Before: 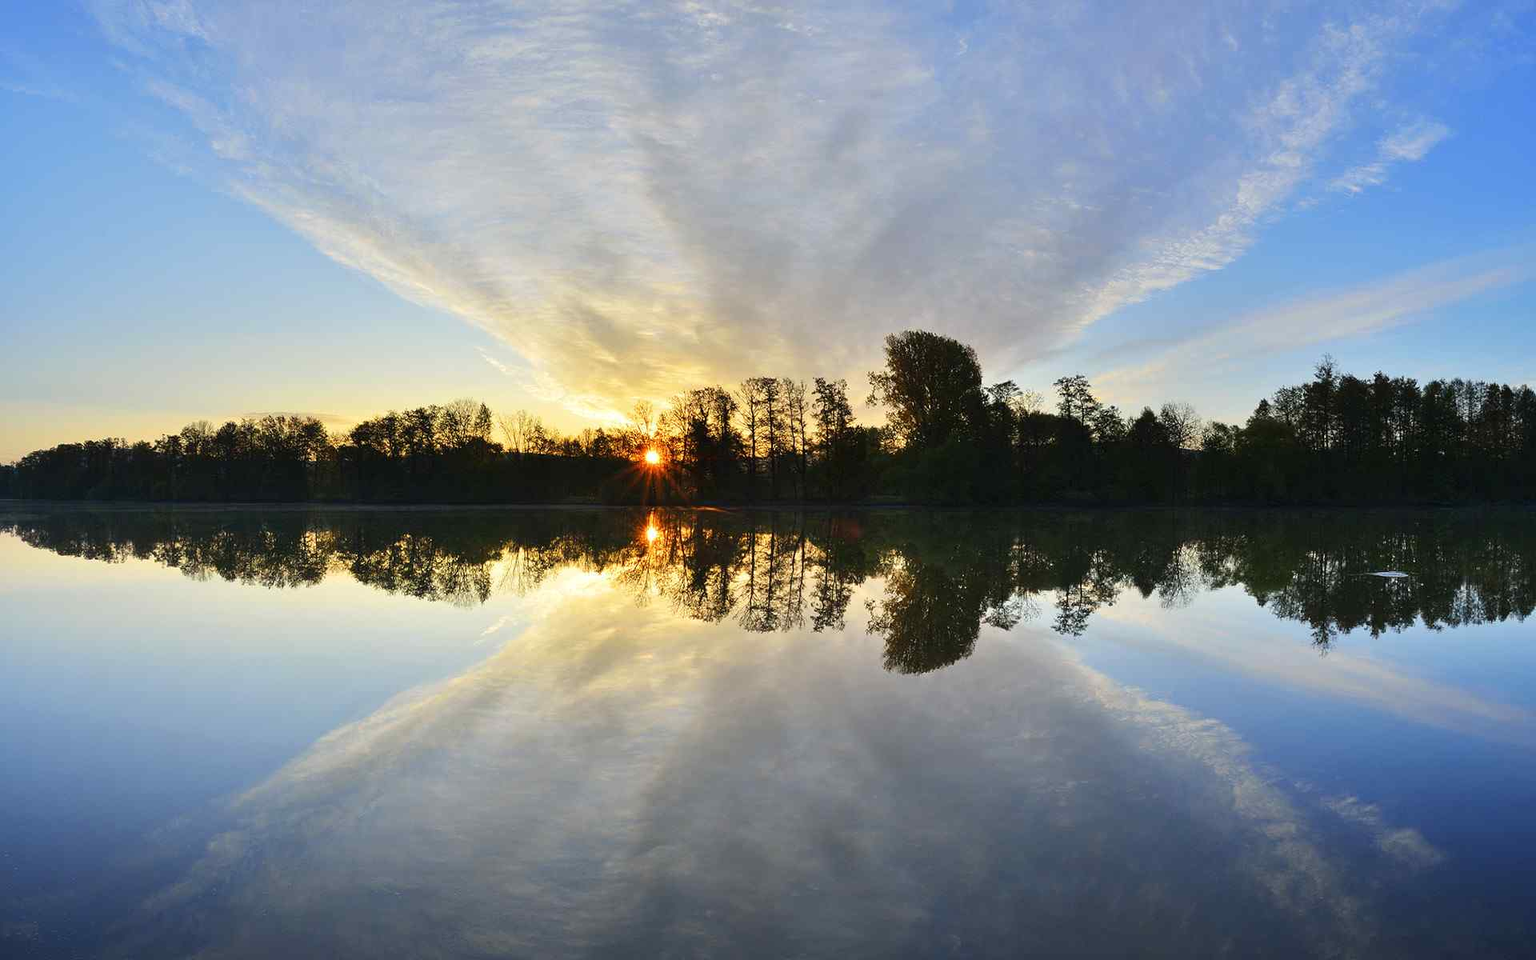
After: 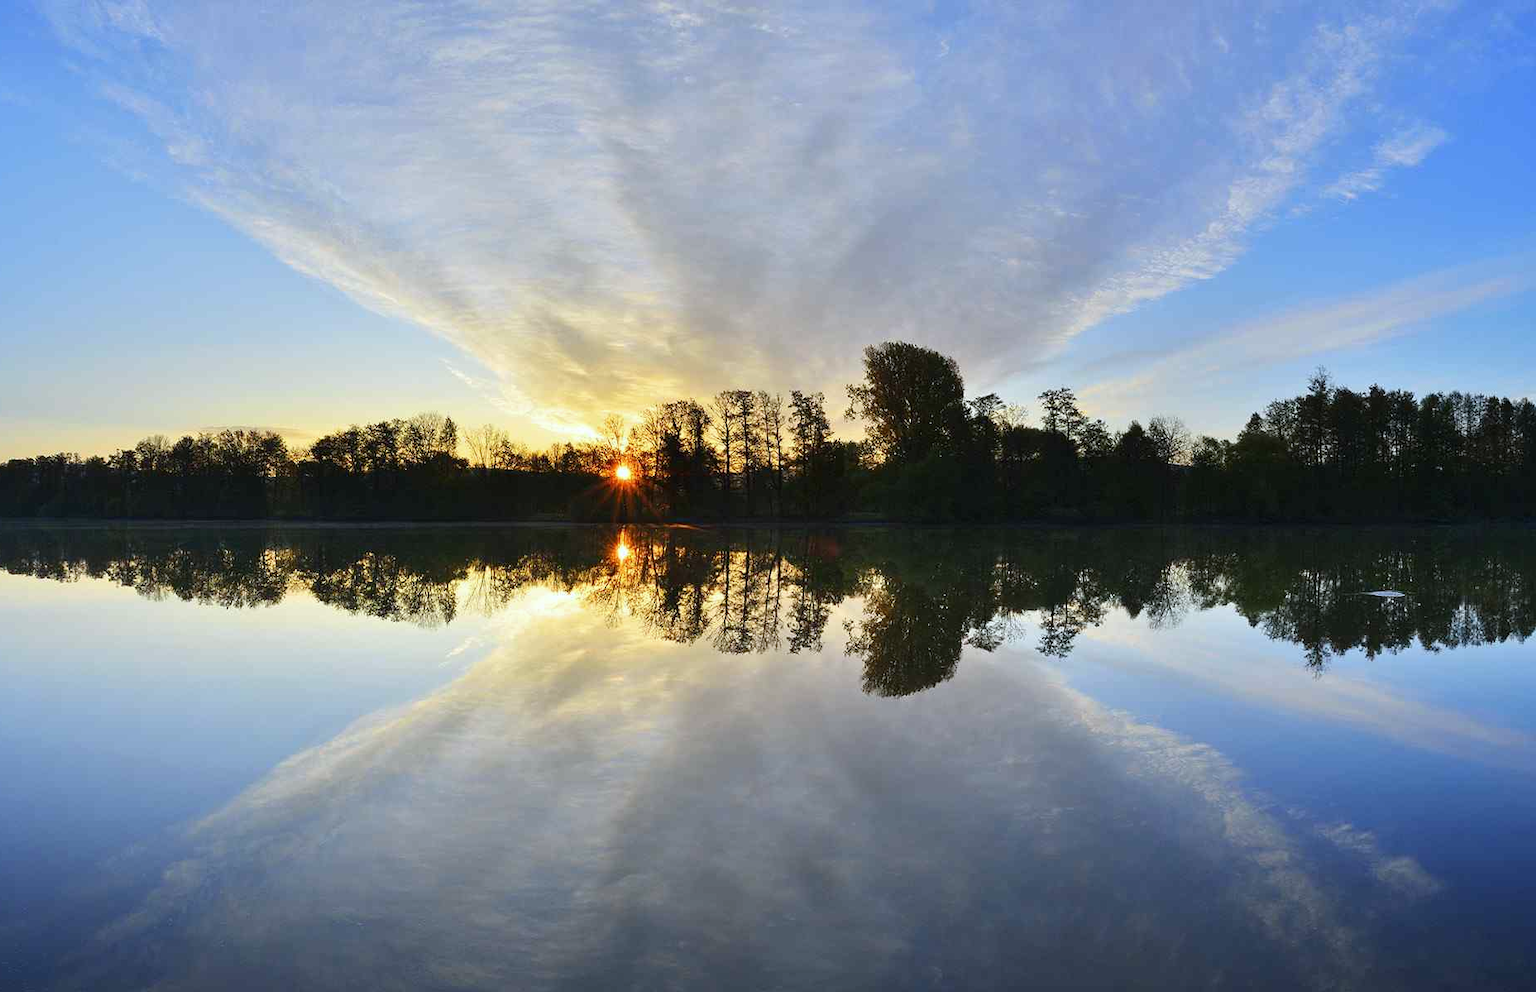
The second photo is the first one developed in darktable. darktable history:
crop and rotate: left 3.238%
white balance: red 0.974, blue 1.044
